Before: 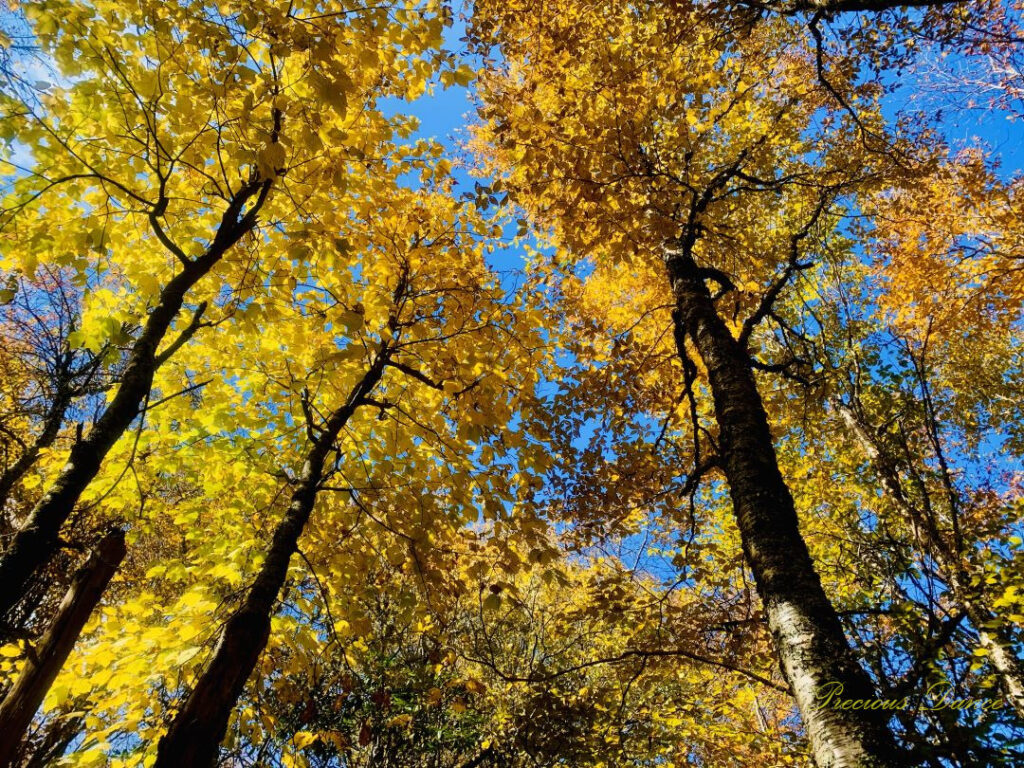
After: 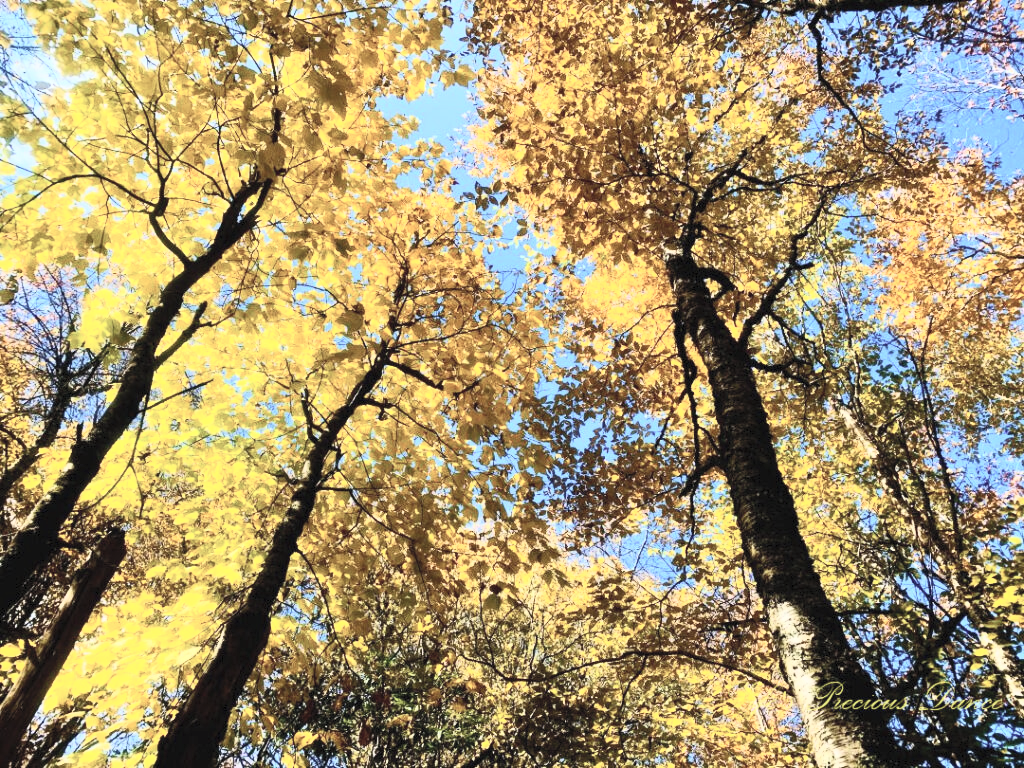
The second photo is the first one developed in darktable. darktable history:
contrast brightness saturation: contrast 0.439, brightness 0.55, saturation -0.193
